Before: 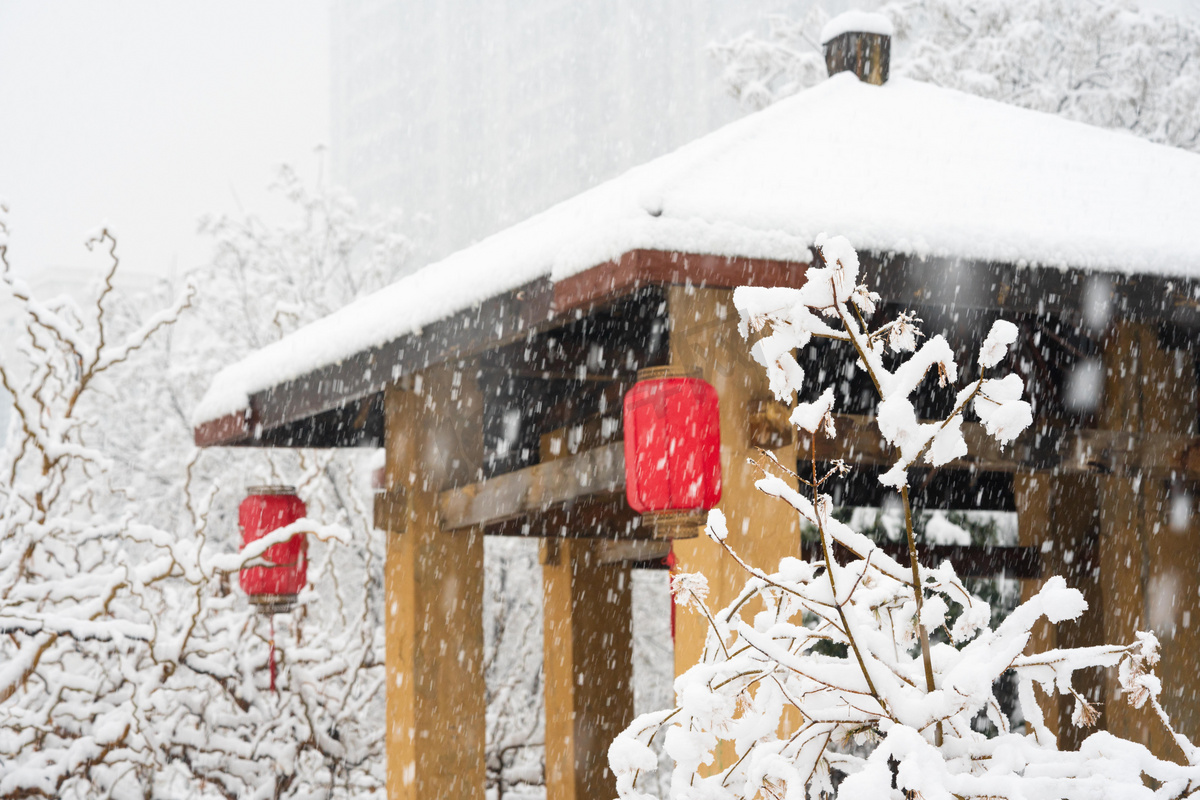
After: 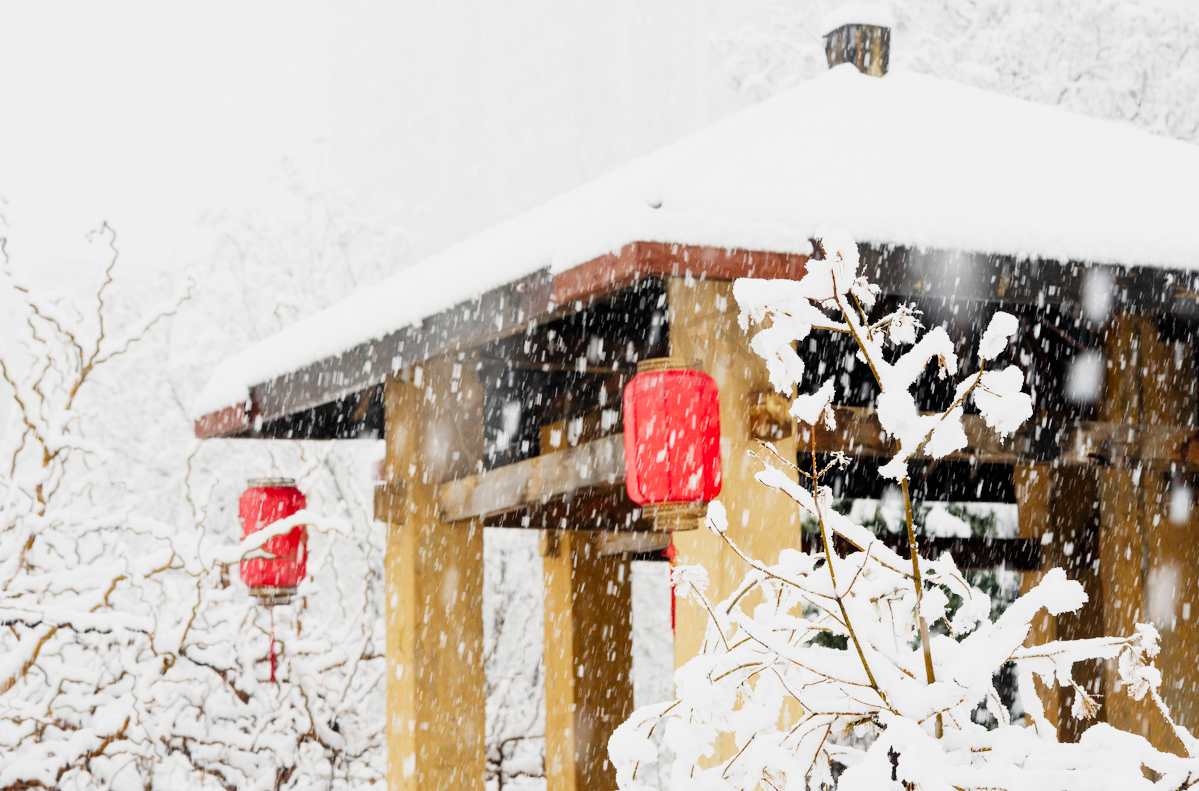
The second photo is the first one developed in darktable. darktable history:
exposure: black level correction 0, exposure 0.695 EV, compensate highlight preservation false
crop: top 1.057%, right 0.009%
filmic rgb: black relative exposure -7.49 EV, white relative exposure 4.99 EV, hardness 3.34, contrast 1.299, preserve chrominance no, color science v4 (2020), iterations of high-quality reconstruction 0, type of noise poissonian
